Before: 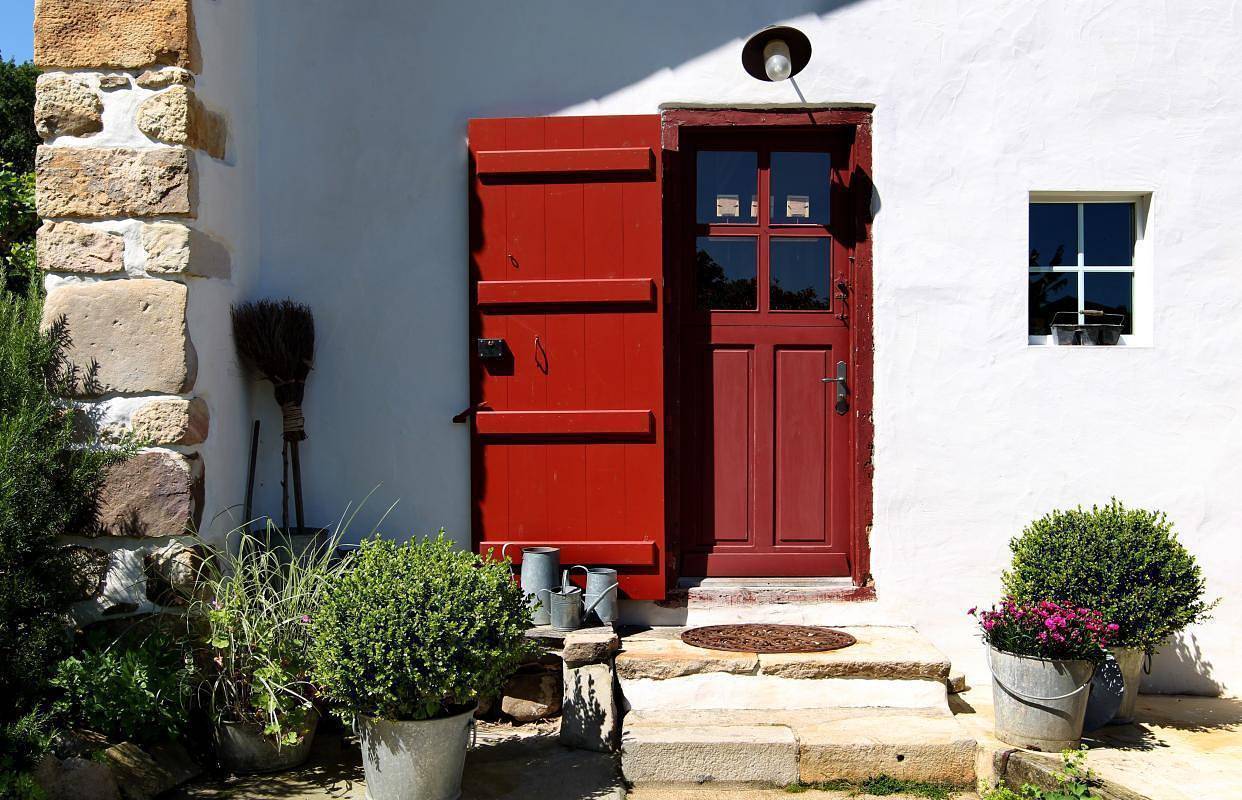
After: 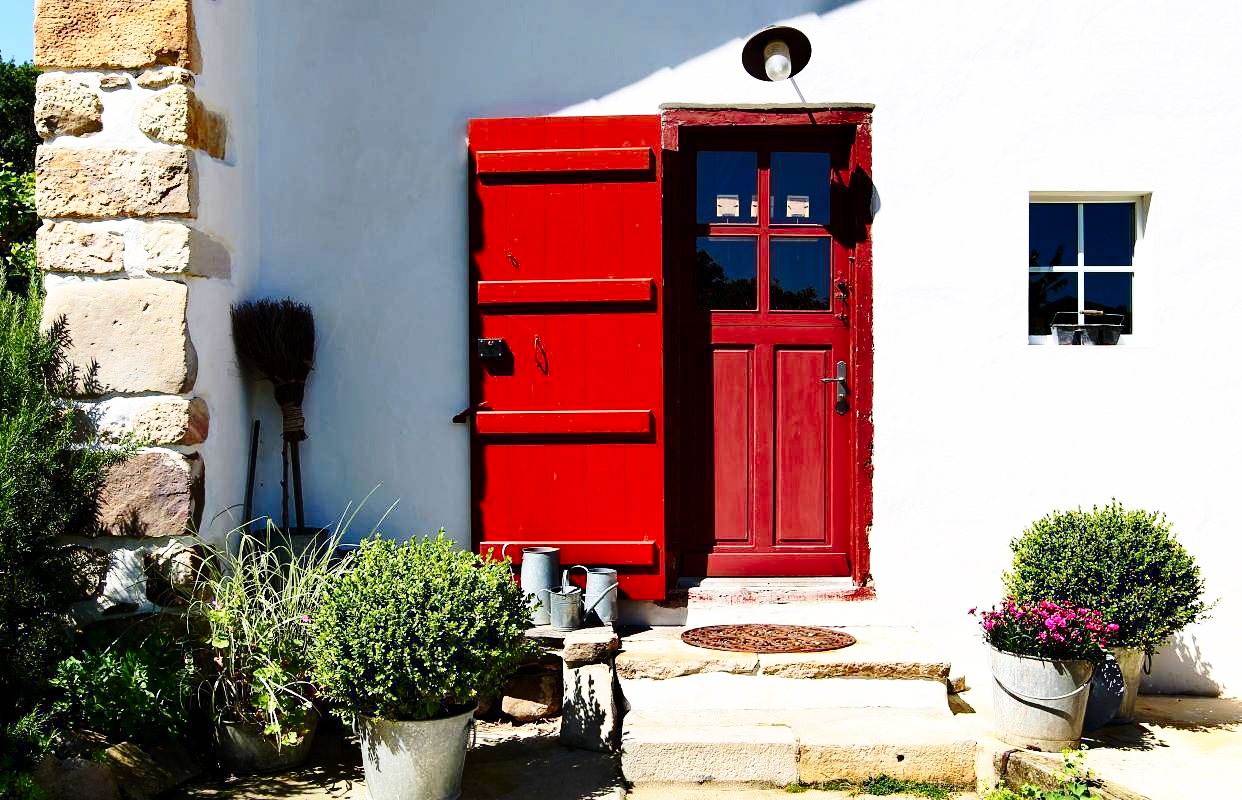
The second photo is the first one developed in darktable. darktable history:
contrast brightness saturation: contrast 0.15, brightness -0.01, saturation 0.1
base curve: curves: ch0 [(0, 0) (0.028, 0.03) (0.121, 0.232) (0.46, 0.748) (0.859, 0.968) (1, 1)], preserve colors none
